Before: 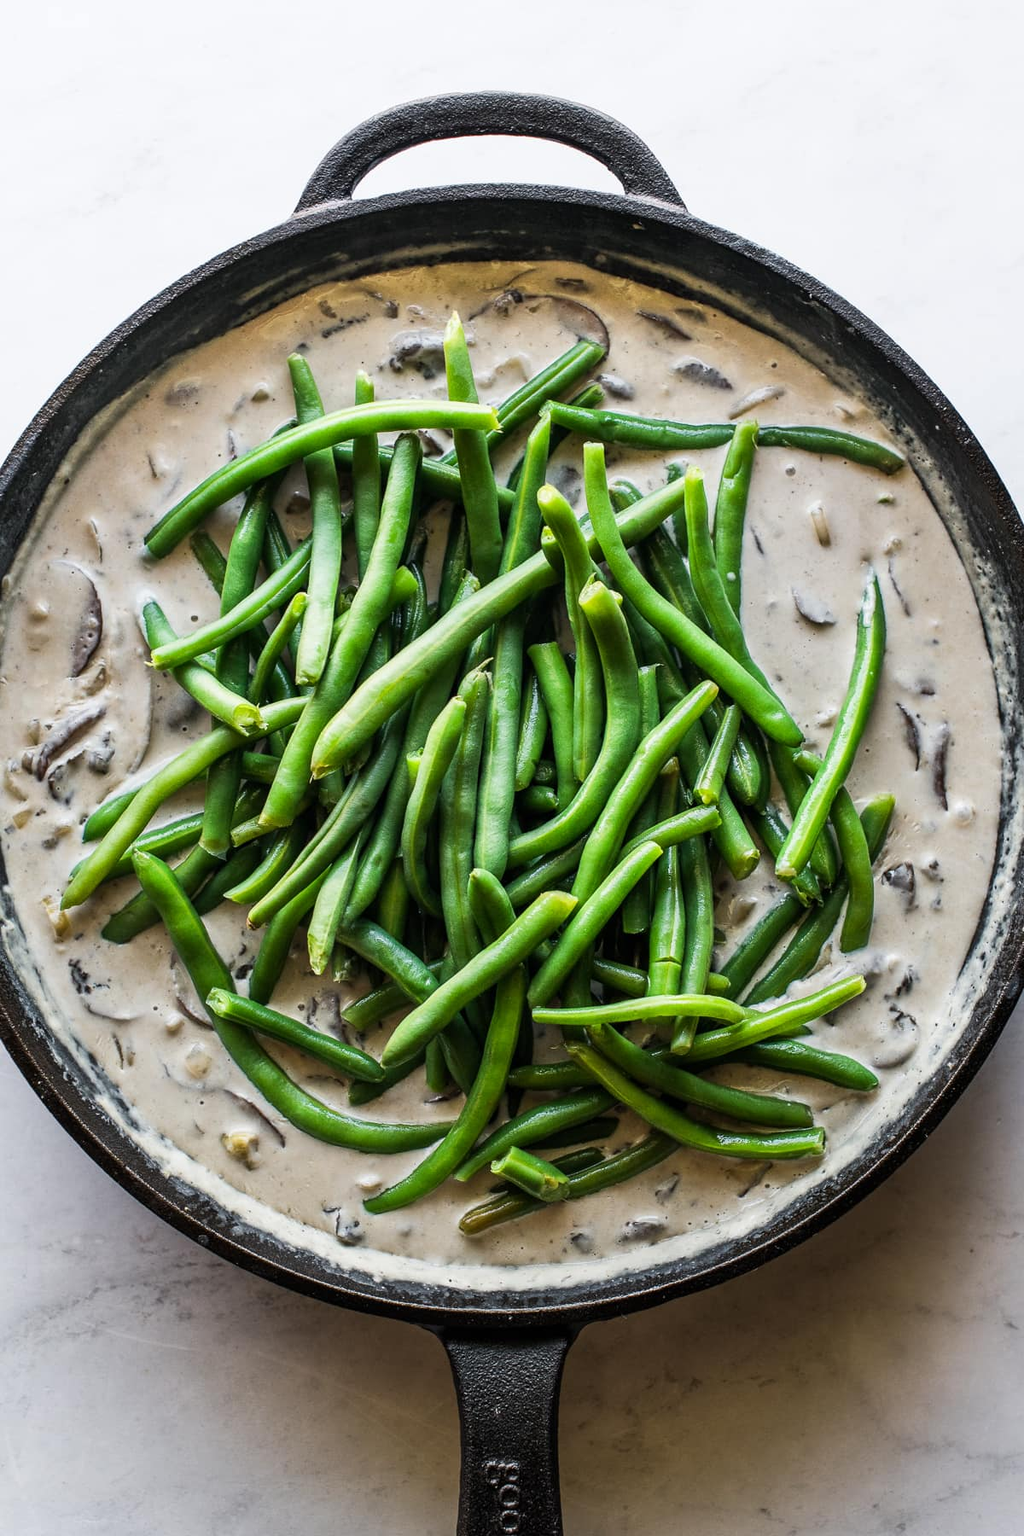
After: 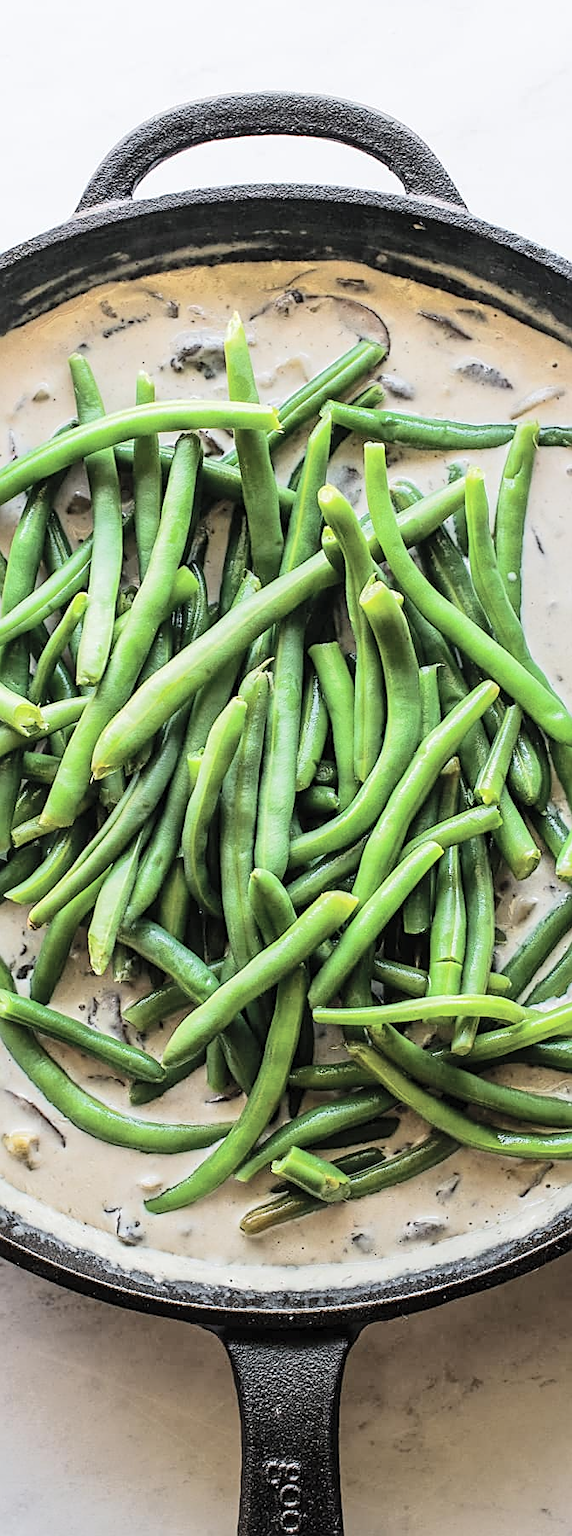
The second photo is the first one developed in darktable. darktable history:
crop: left 21.458%, right 22.591%
tone curve: curves: ch0 [(0, 0) (0.003, 0.021) (0.011, 0.033) (0.025, 0.059) (0.044, 0.097) (0.069, 0.141) (0.1, 0.186) (0.136, 0.237) (0.177, 0.298) (0.224, 0.378) (0.277, 0.47) (0.335, 0.542) (0.399, 0.605) (0.468, 0.678) (0.543, 0.724) (0.623, 0.787) (0.709, 0.829) (0.801, 0.875) (0.898, 0.912) (1, 1)], color space Lab, independent channels, preserve colors none
sharpen: on, module defaults
contrast brightness saturation: saturation -0.103
